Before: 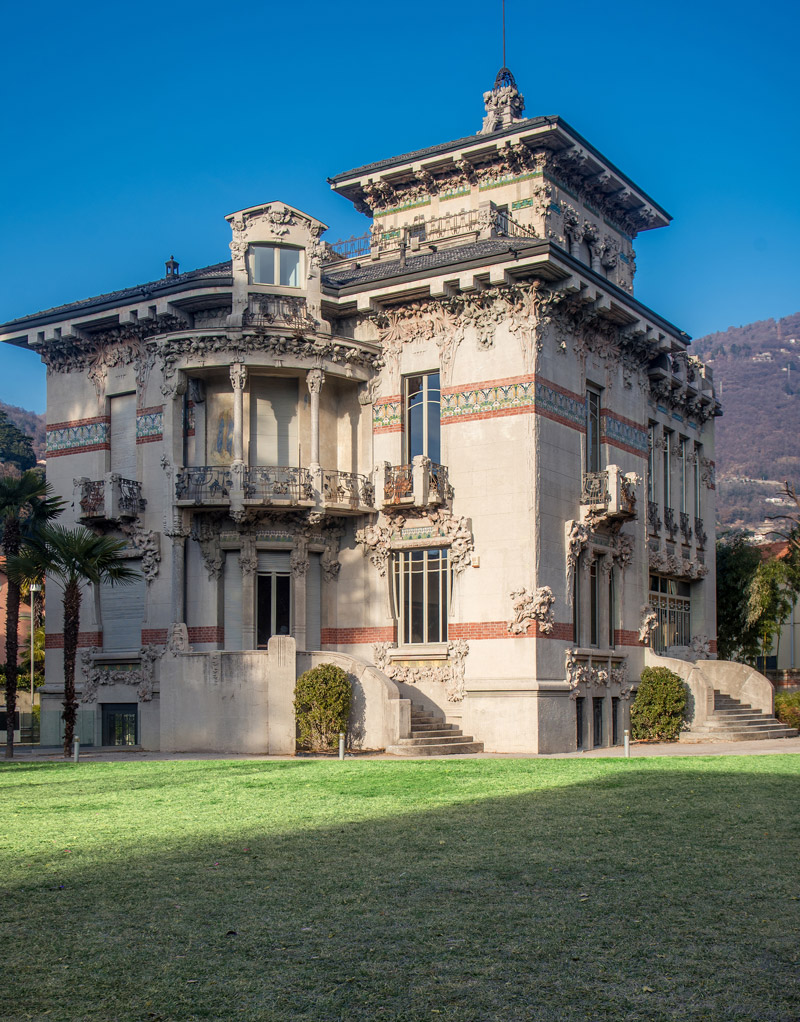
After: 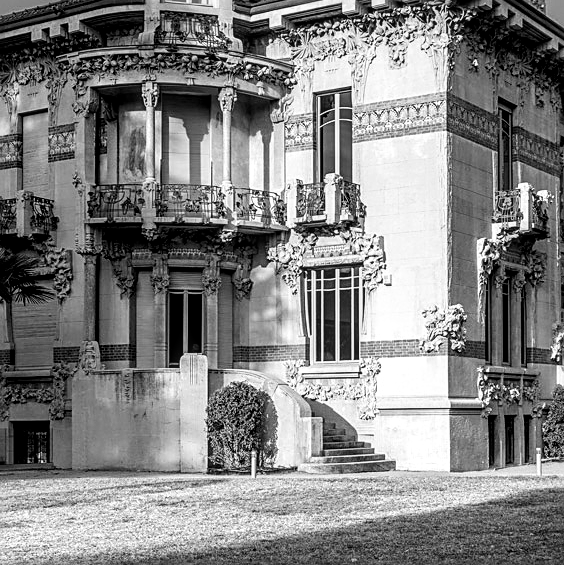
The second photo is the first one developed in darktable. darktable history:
local contrast: detail 130%
contrast brightness saturation: contrast 0.1, brightness 0.02, saturation 0.02
filmic rgb: black relative exposure -8.2 EV, white relative exposure 2.2 EV, threshold 3 EV, hardness 7.11, latitude 75%, contrast 1.325, highlights saturation mix -2%, shadows ↔ highlights balance 30%, preserve chrominance no, color science v5 (2021), contrast in shadows safe, contrast in highlights safe, enable highlight reconstruction true
monochrome: a 16.01, b -2.65, highlights 0.52
sharpen: on, module defaults
tone equalizer: -7 EV 0.18 EV, -6 EV 0.12 EV, -5 EV 0.08 EV, -4 EV 0.04 EV, -2 EV -0.02 EV, -1 EV -0.04 EV, +0 EV -0.06 EV, luminance estimator HSV value / RGB max
crop: left 11.123%, top 27.61%, right 18.3%, bottom 17.034%
shadows and highlights: shadows 30.63, highlights -63.22, shadows color adjustment 98%, highlights color adjustment 58.61%, soften with gaussian
